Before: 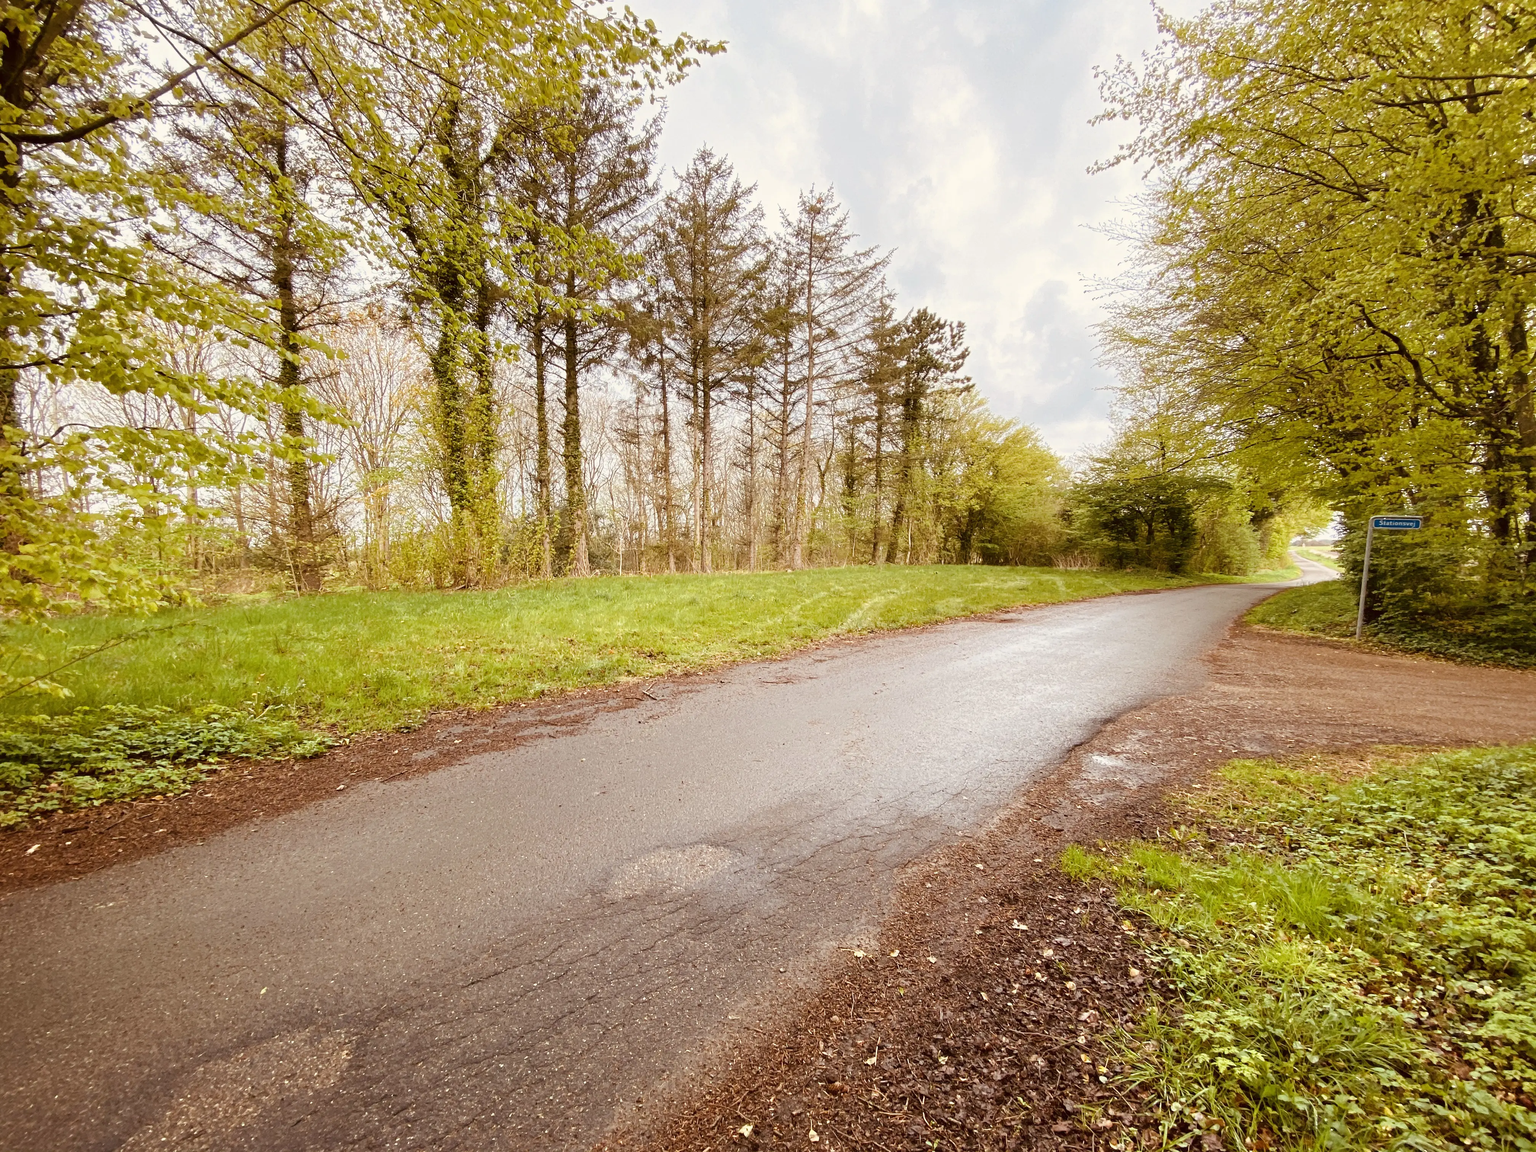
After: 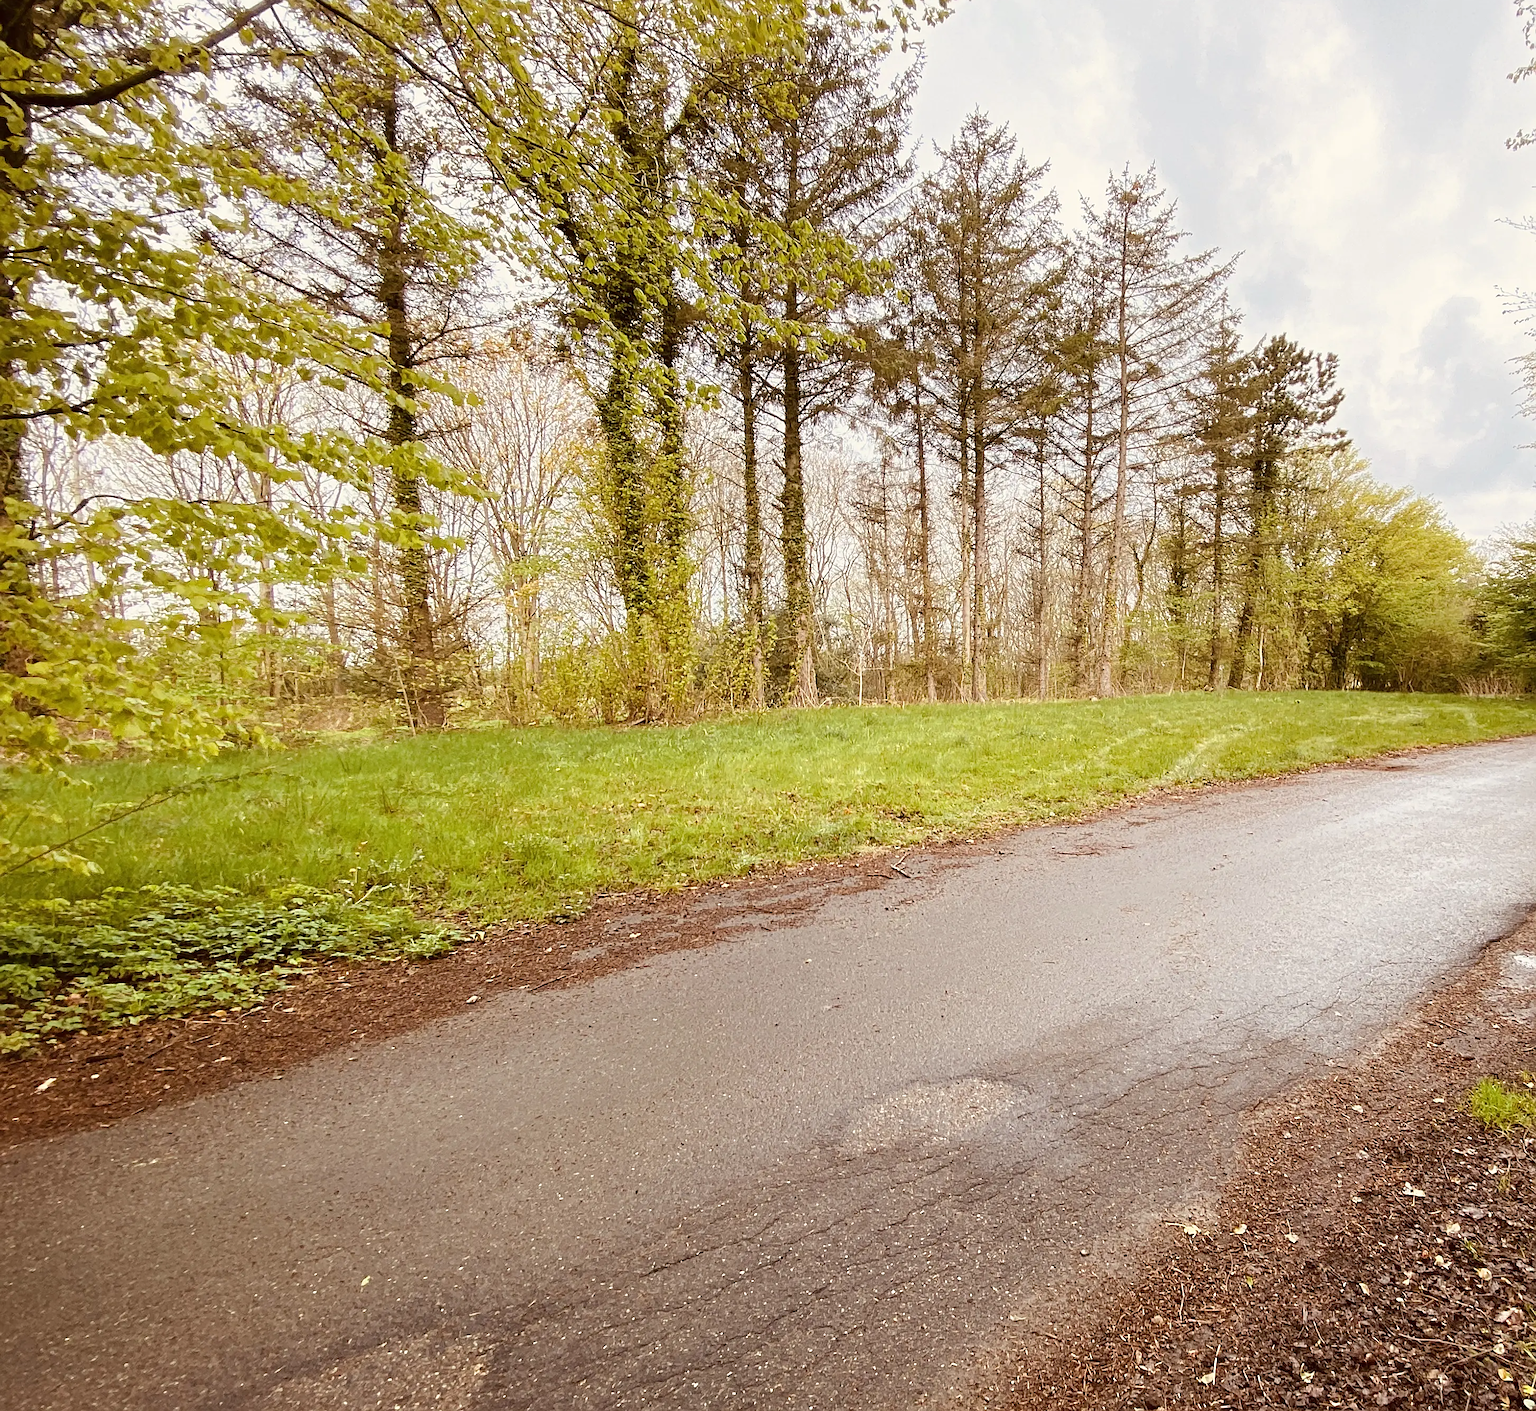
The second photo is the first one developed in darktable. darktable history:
sharpen: on, module defaults
crop: top 5.812%, right 27.849%, bottom 5.789%
